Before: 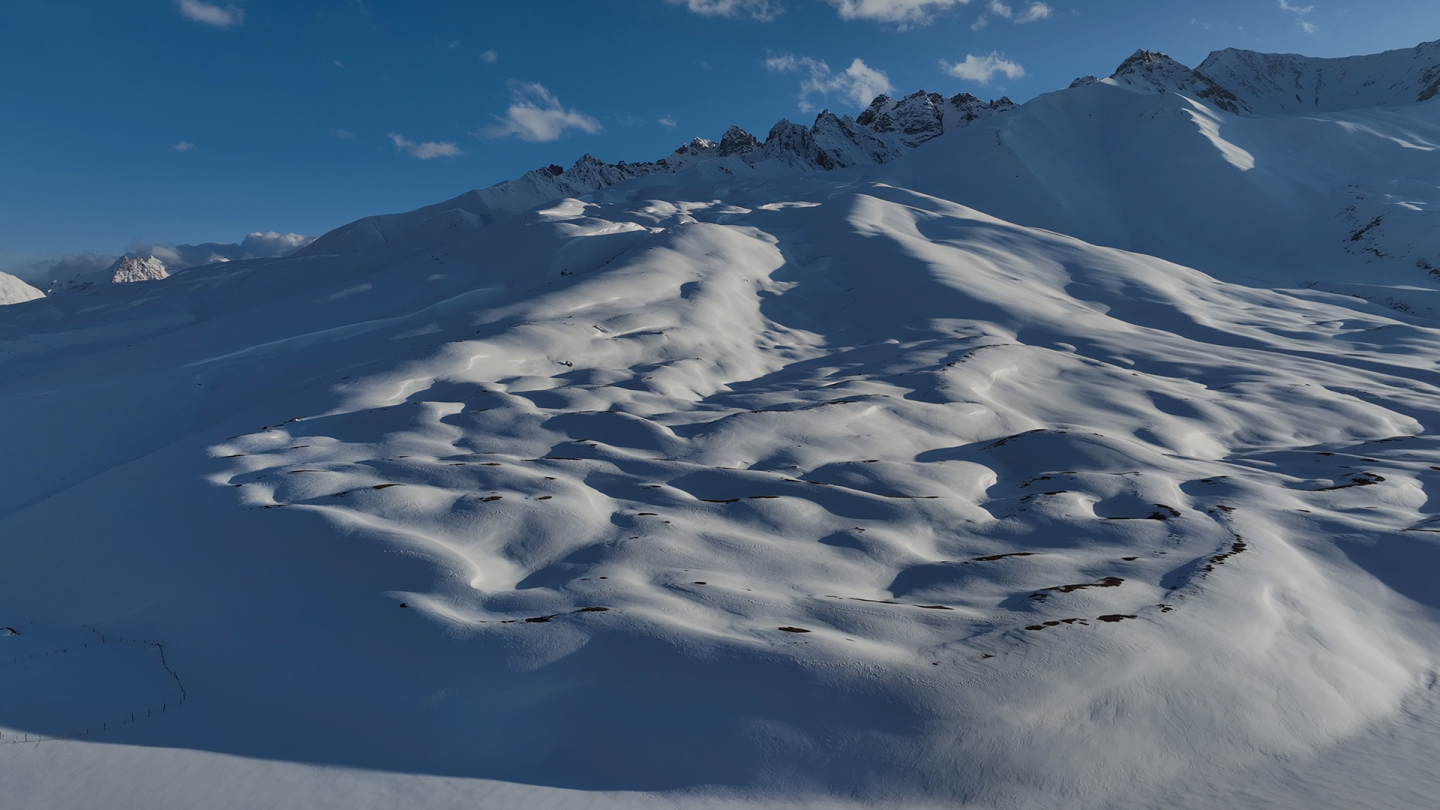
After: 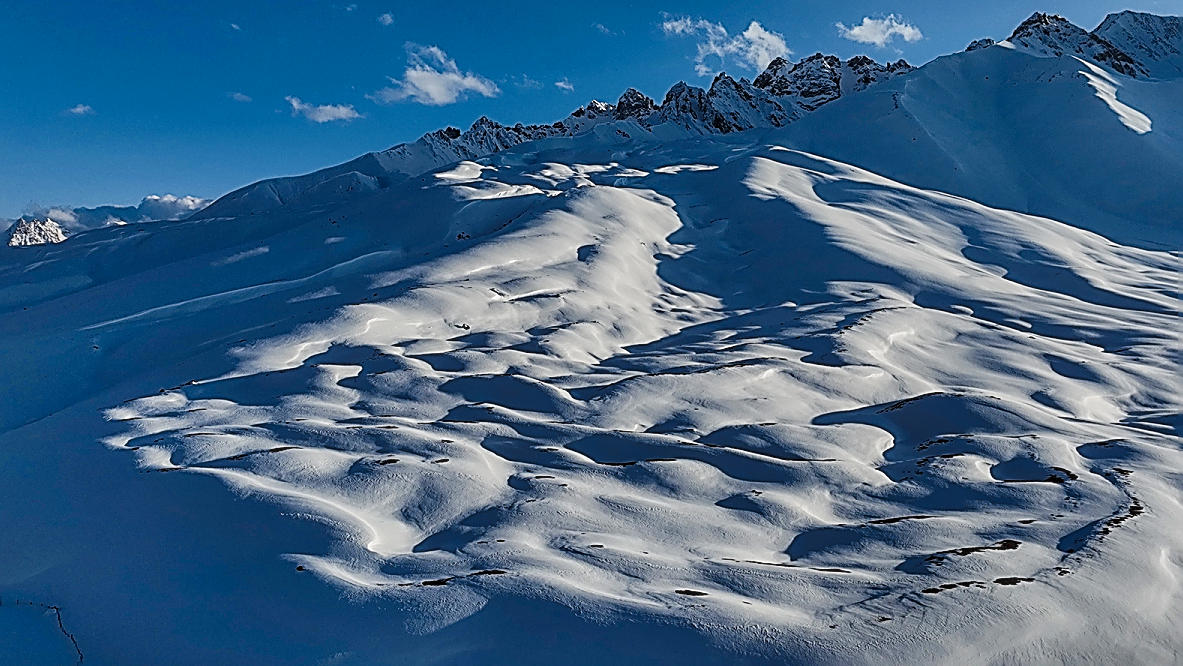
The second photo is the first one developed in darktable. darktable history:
sharpen: amount 2
crop and rotate: left 7.196%, top 4.574%, right 10.605%, bottom 13.178%
shadows and highlights: shadows 20.91, highlights -82.73, soften with gaussian
local contrast: on, module defaults
tone curve: curves: ch0 [(0, 0) (0.003, 0.031) (0.011, 0.033) (0.025, 0.036) (0.044, 0.045) (0.069, 0.06) (0.1, 0.079) (0.136, 0.109) (0.177, 0.15) (0.224, 0.192) (0.277, 0.262) (0.335, 0.347) (0.399, 0.433) (0.468, 0.528) (0.543, 0.624) (0.623, 0.705) (0.709, 0.788) (0.801, 0.865) (0.898, 0.933) (1, 1)], preserve colors none
